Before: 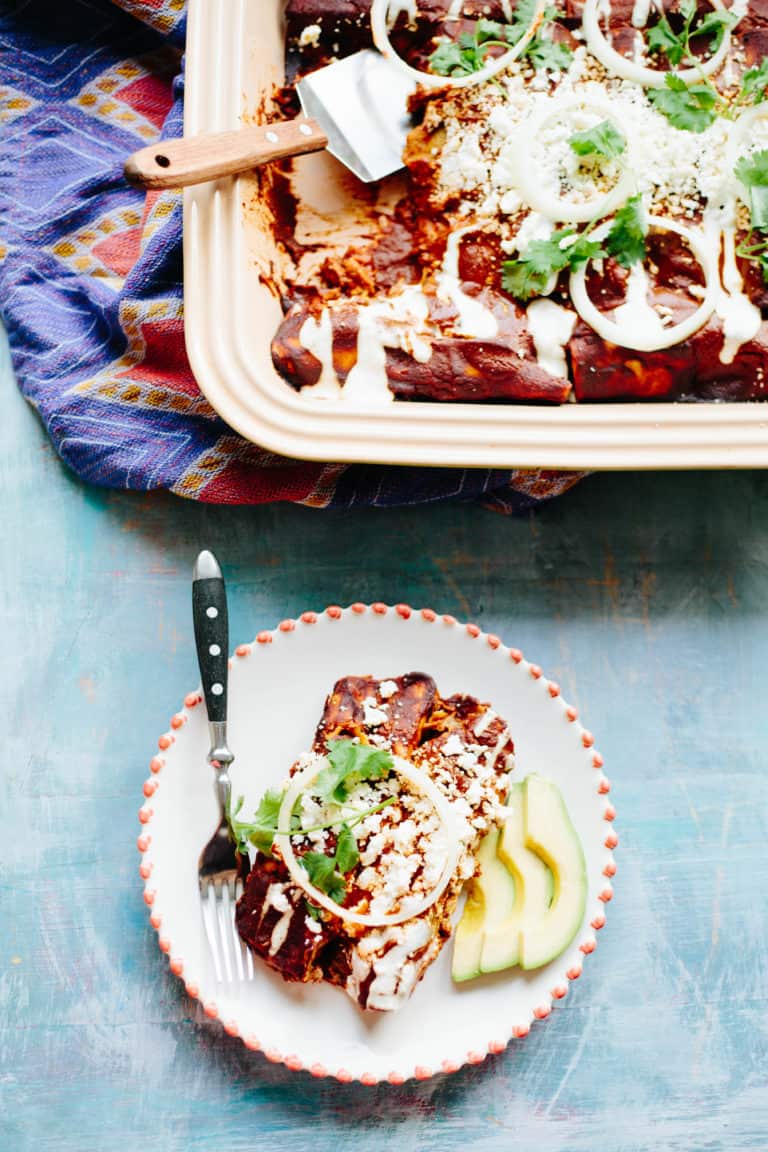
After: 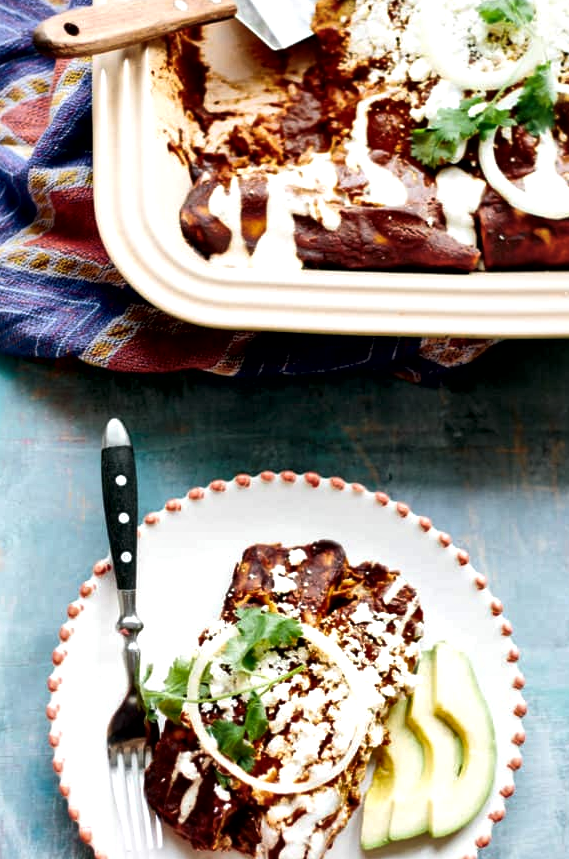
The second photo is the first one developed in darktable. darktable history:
local contrast: mode bilateral grid, contrast 43, coarseness 70, detail 215%, midtone range 0.2
crop and rotate: left 11.91%, top 11.489%, right 13.965%, bottom 13.887%
color balance rgb: perceptual saturation grading › global saturation -1.192%, perceptual brilliance grading › highlights 4.196%, perceptual brilliance grading › mid-tones -18.023%, perceptual brilliance grading › shadows -41.402%, saturation formula JzAzBz (2021)
